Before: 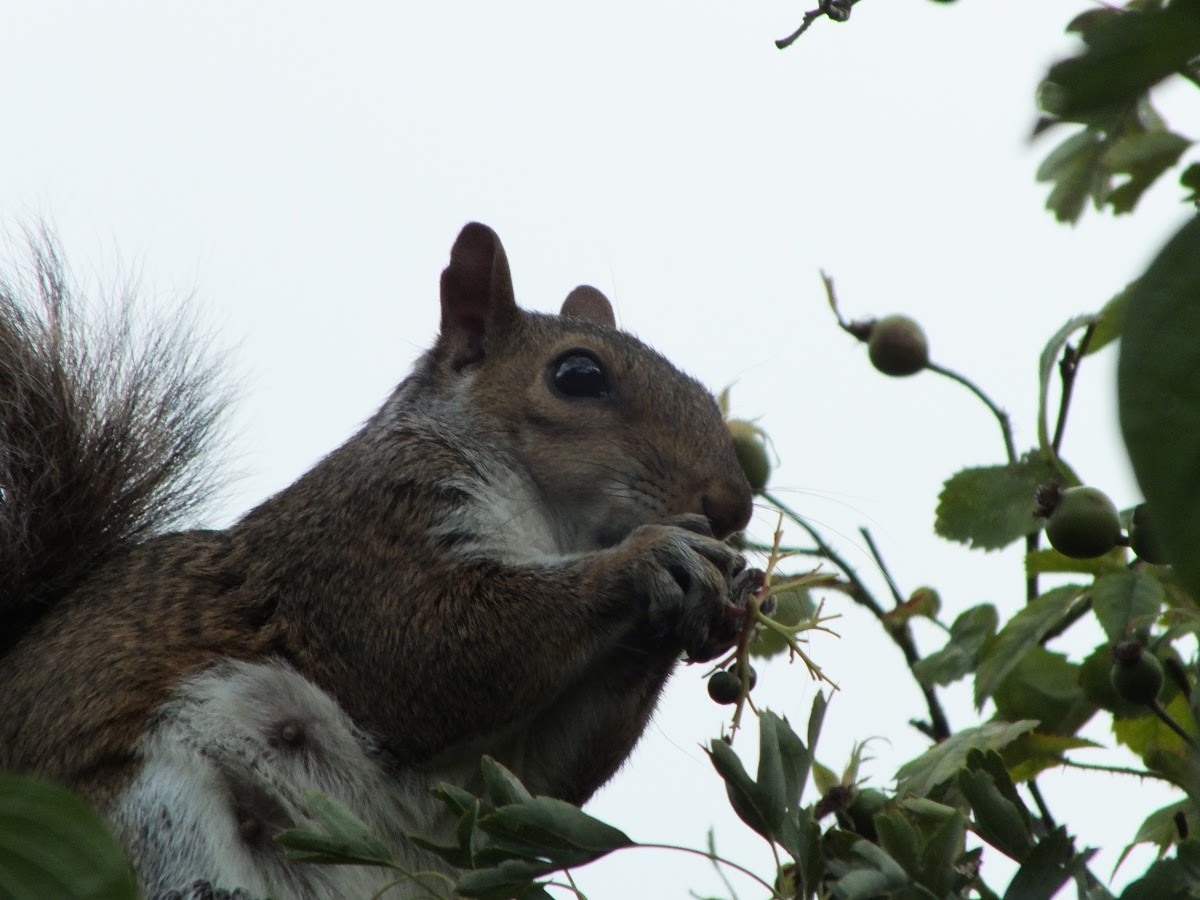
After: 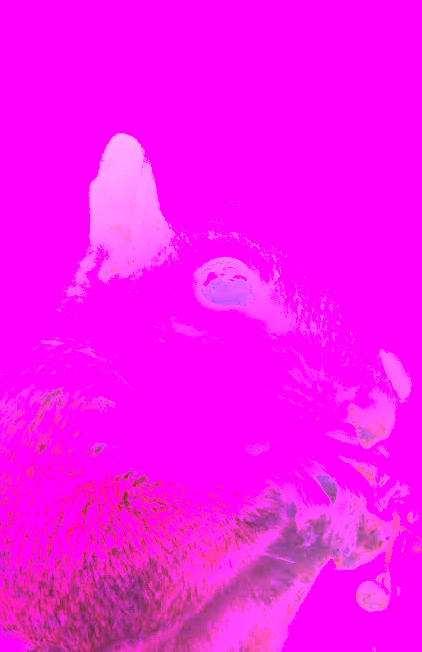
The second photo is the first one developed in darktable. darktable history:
local contrast: on, module defaults
tone curve: curves: ch0 [(0, 0.172) (1, 0.91)], color space Lab, independent channels, preserve colors none
color balance rgb: shadows lift › chroma 2%, shadows lift › hue 50°, power › hue 60°, highlights gain › chroma 1%, highlights gain › hue 60°, global offset › luminance 0.25%, global vibrance 30%
crop and rotate: left 29.476%, top 10.214%, right 35.32%, bottom 17.333%
white balance: red 8, blue 8
